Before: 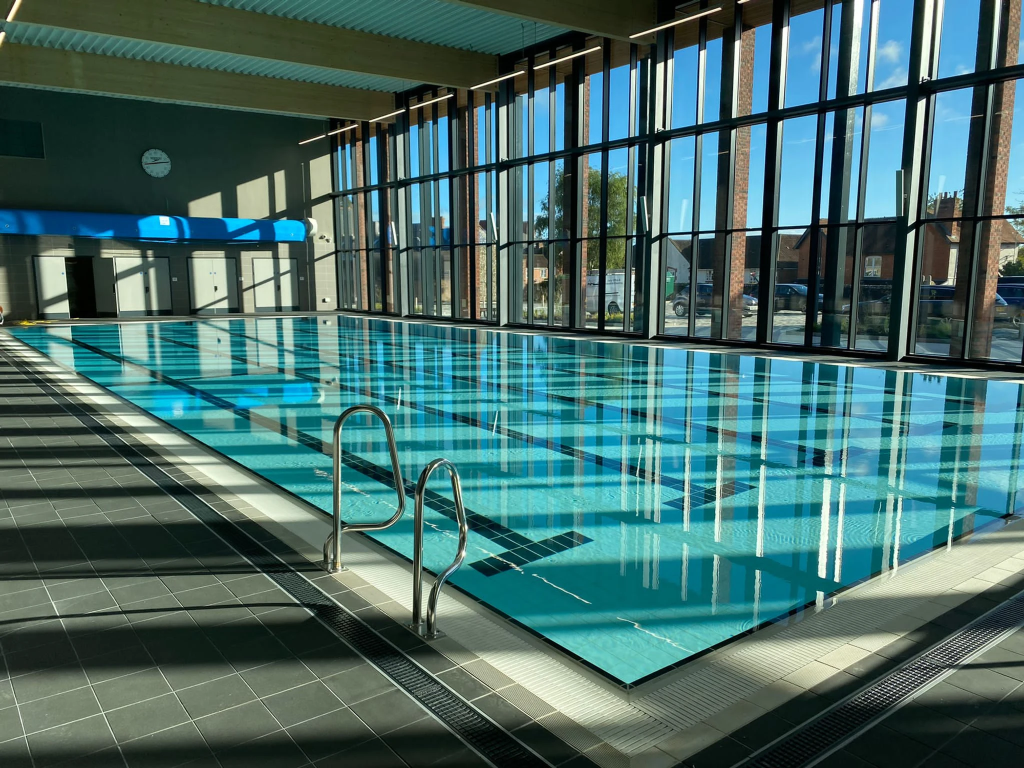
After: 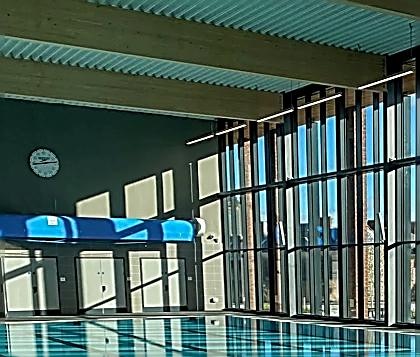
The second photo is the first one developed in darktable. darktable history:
crop and rotate: left 10.992%, top 0.057%, right 47.951%, bottom 53.438%
local contrast: on, module defaults
tone equalizer: -7 EV 0.169 EV, -6 EV 0.08 EV, -5 EV 0.059 EV, -4 EV 0.064 EV, -2 EV -0.037 EV, -1 EV -0.055 EV, +0 EV -0.083 EV, edges refinement/feathering 500, mask exposure compensation -1.57 EV, preserve details no
sharpen: amount 1.984
